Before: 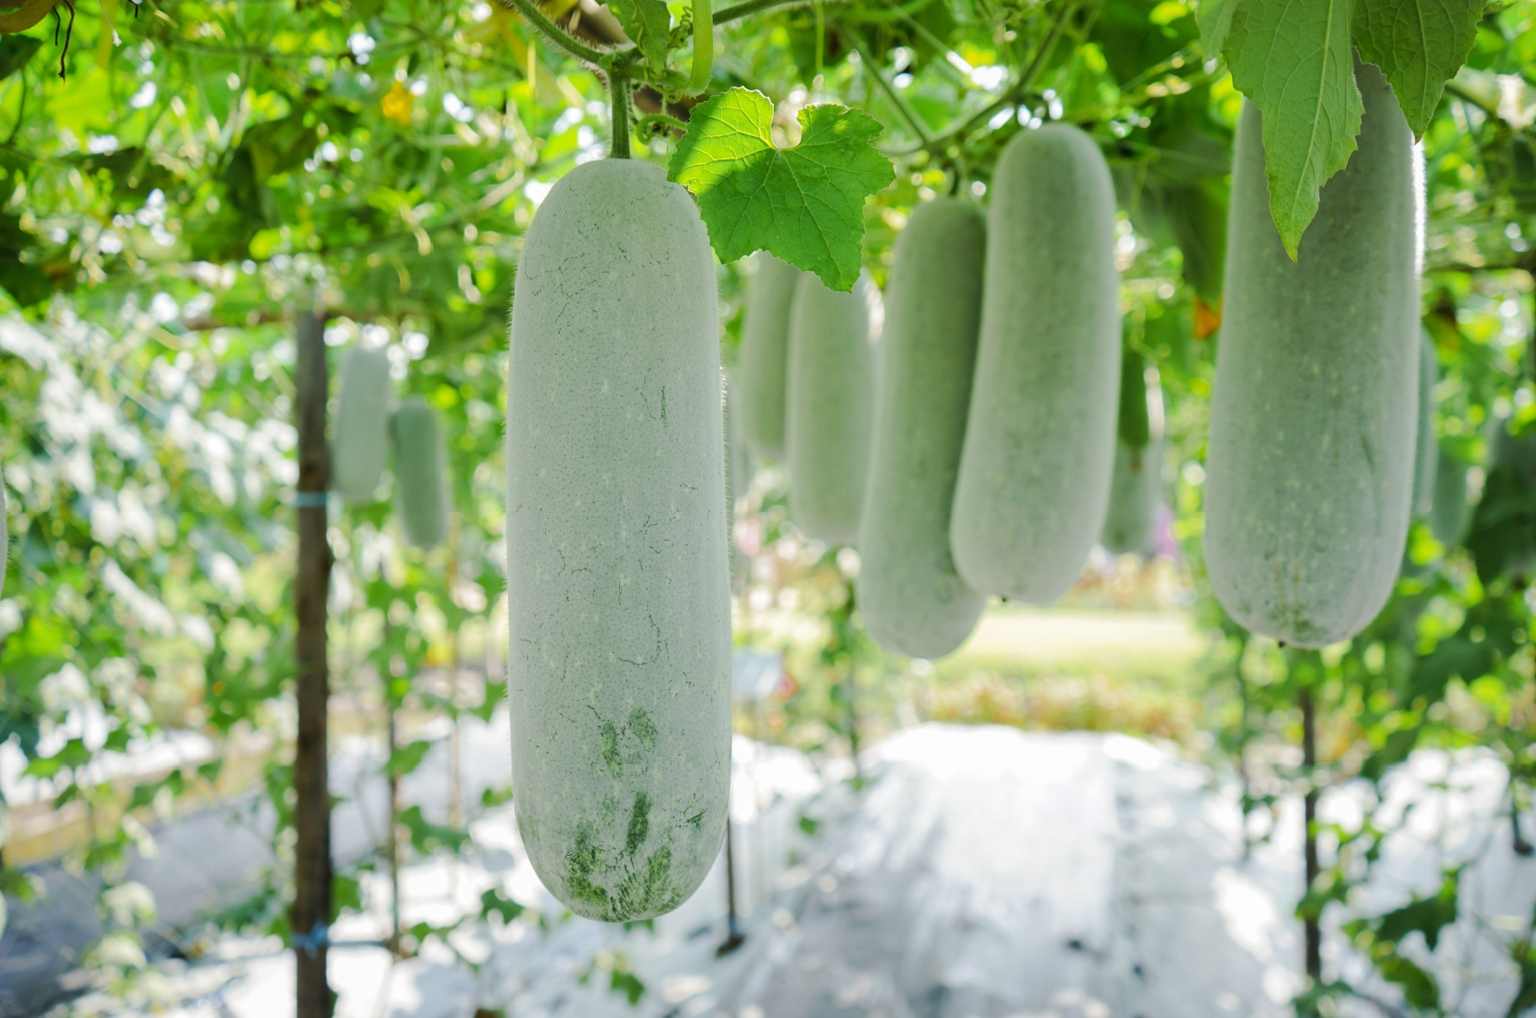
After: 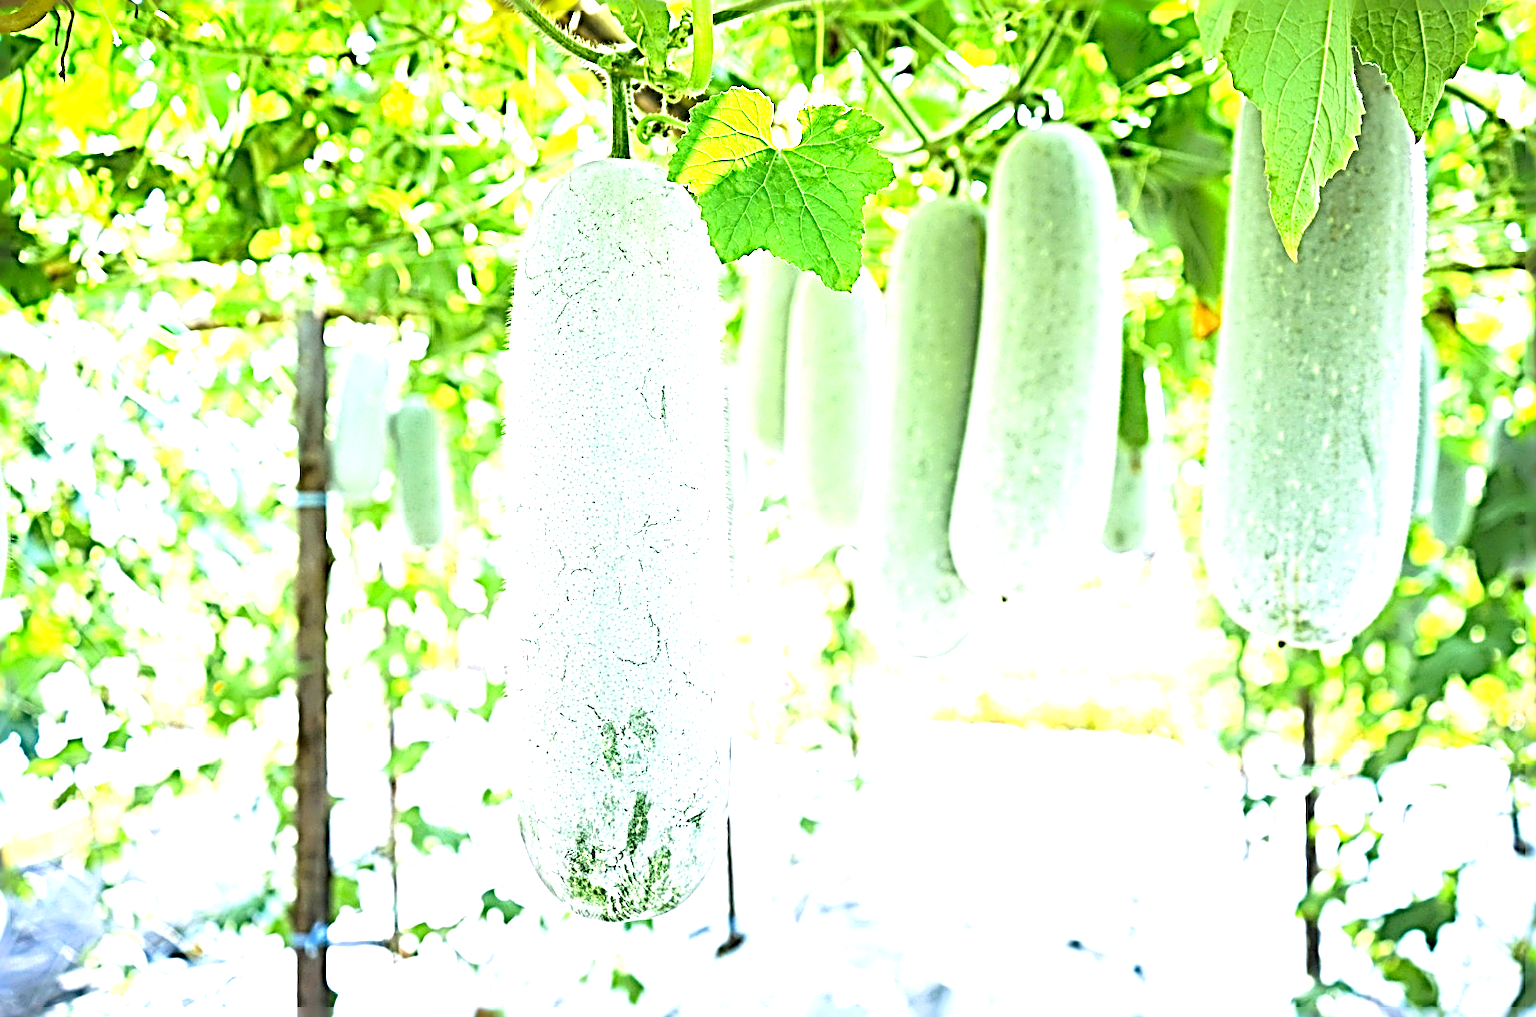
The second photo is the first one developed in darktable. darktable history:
tone equalizer: on, module defaults
exposure: black level correction 0, exposure 1.45 EV, compensate exposure bias true, compensate highlight preservation false
white balance: red 1.004, blue 1.096
sharpen: radius 4.001, amount 2
levels: levels [0, 0.435, 0.917]
